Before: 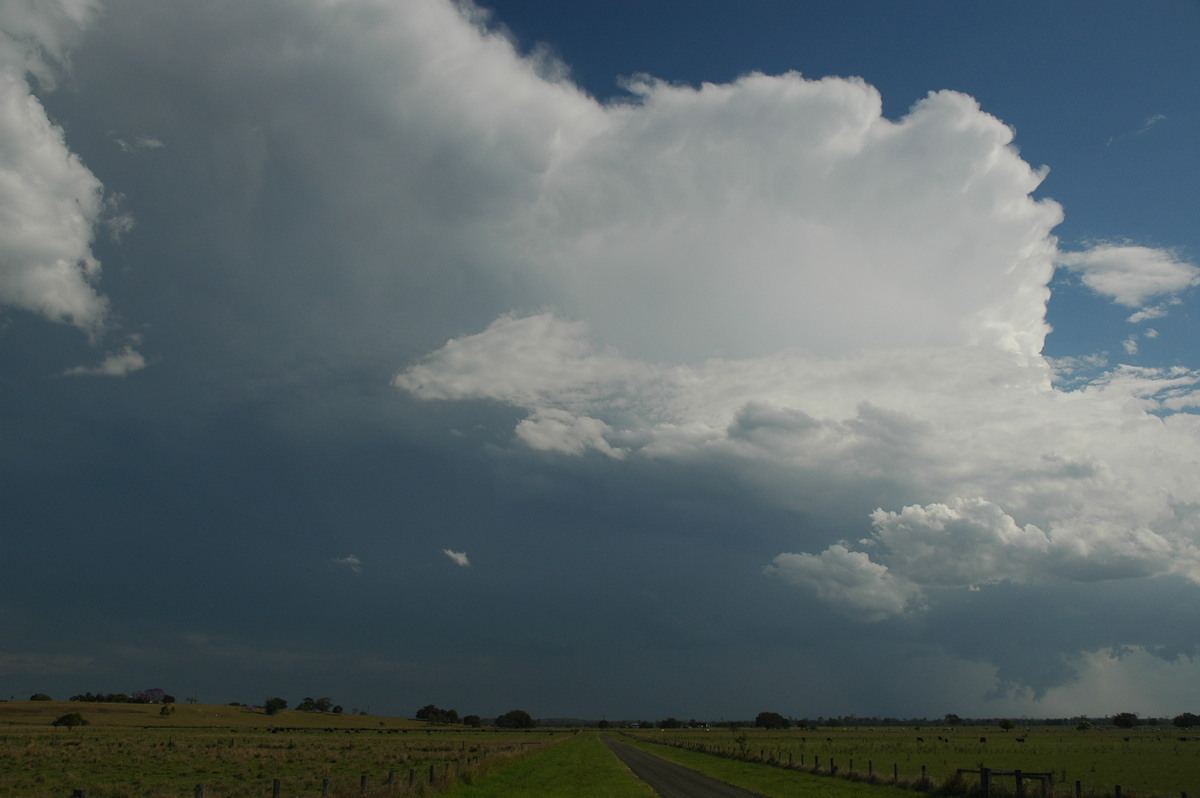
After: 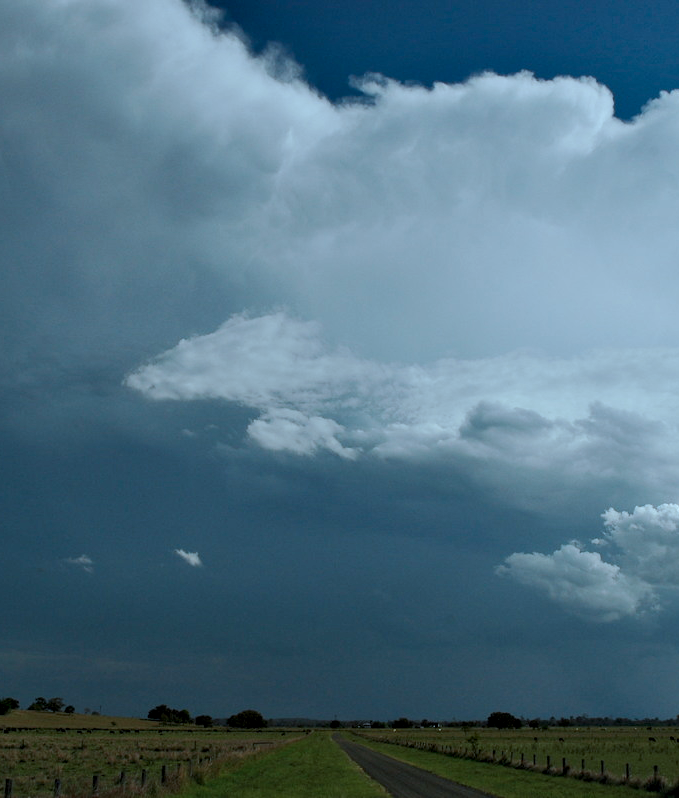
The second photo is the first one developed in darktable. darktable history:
crop and rotate: left 22.336%, right 20.998%
base curve: curves: ch0 [(0, 0) (0.235, 0.266) (0.503, 0.496) (0.786, 0.72) (1, 1)], preserve colors none
color correction: highlights a* -9.53, highlights b* -22.42
contrast equalizer: y [[0.6 ×6], [0.55 ×6], [0 ×6], [0 ×6], [0 ×6]]
tone equalizer: on, module defaults
